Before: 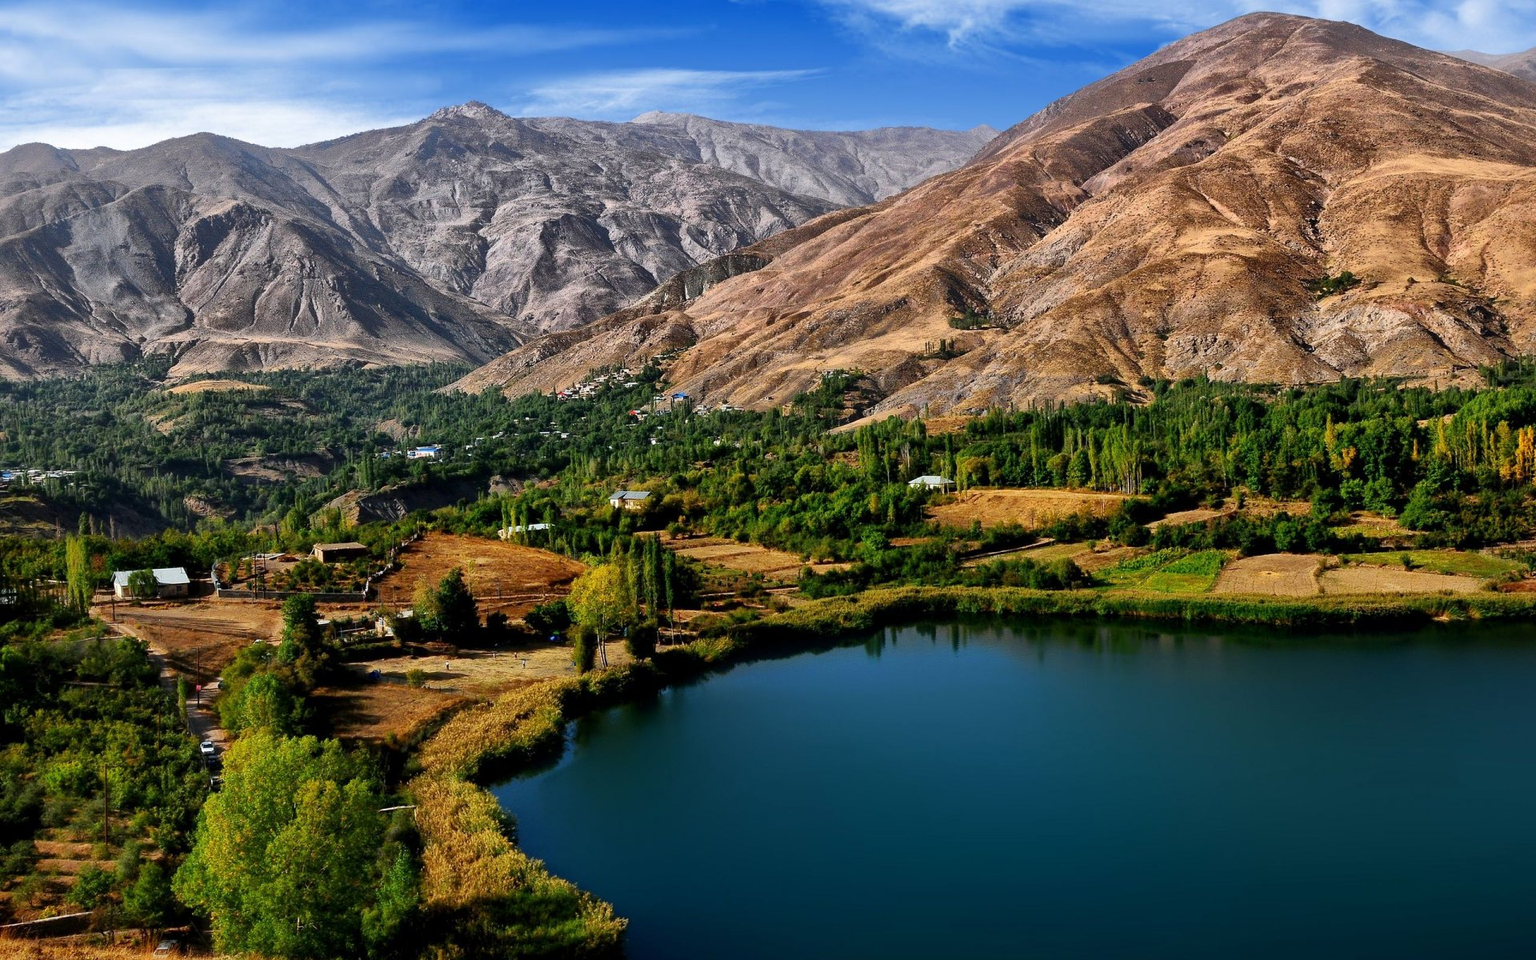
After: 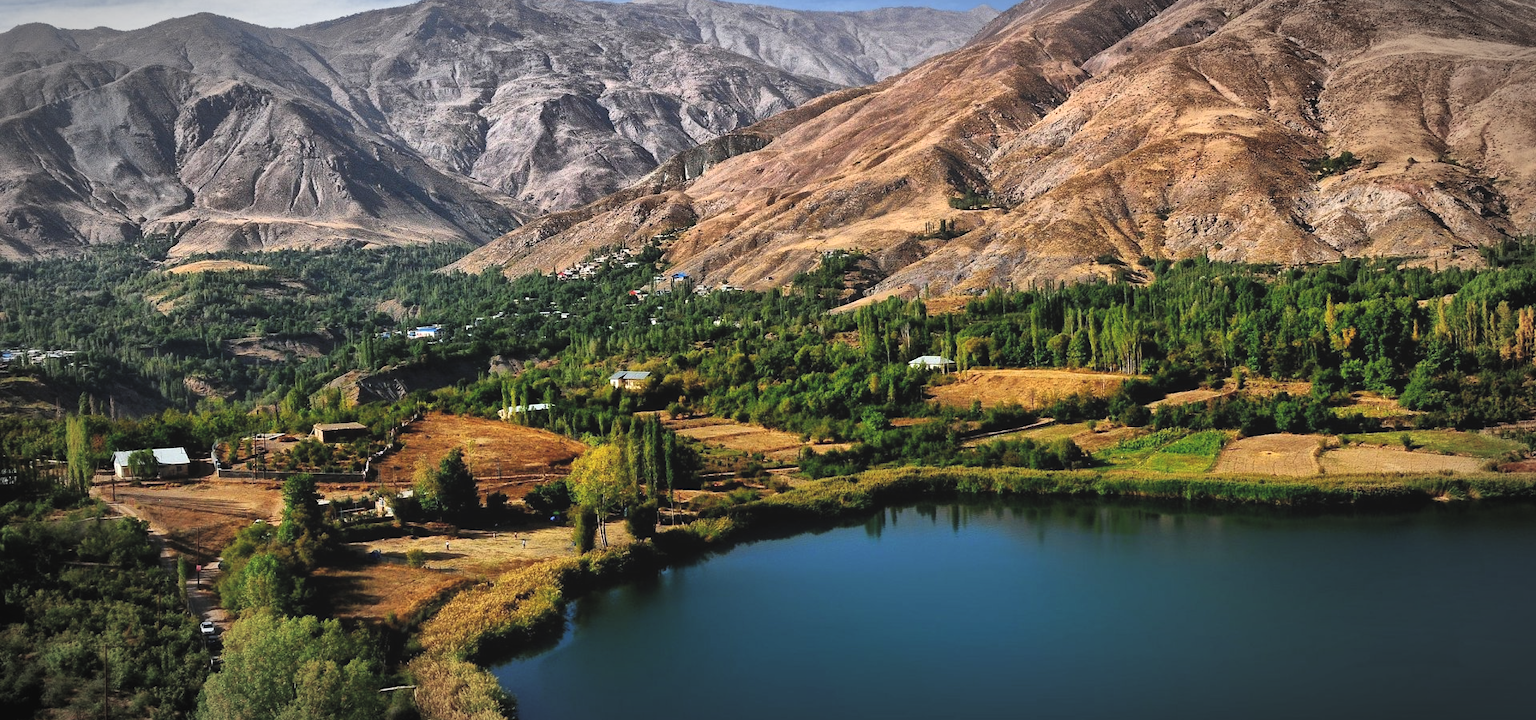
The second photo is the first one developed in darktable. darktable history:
crop and rotate: top 12.5%, bottom 12.5%
vignetting: automatic ratio true
exposure: black level correction -0.015, compensate highlight preservation false
rgb levels: levels [[0.01, 0.419, 0.839], [0, 0.5, 1], [0, 0.5, 1]]
